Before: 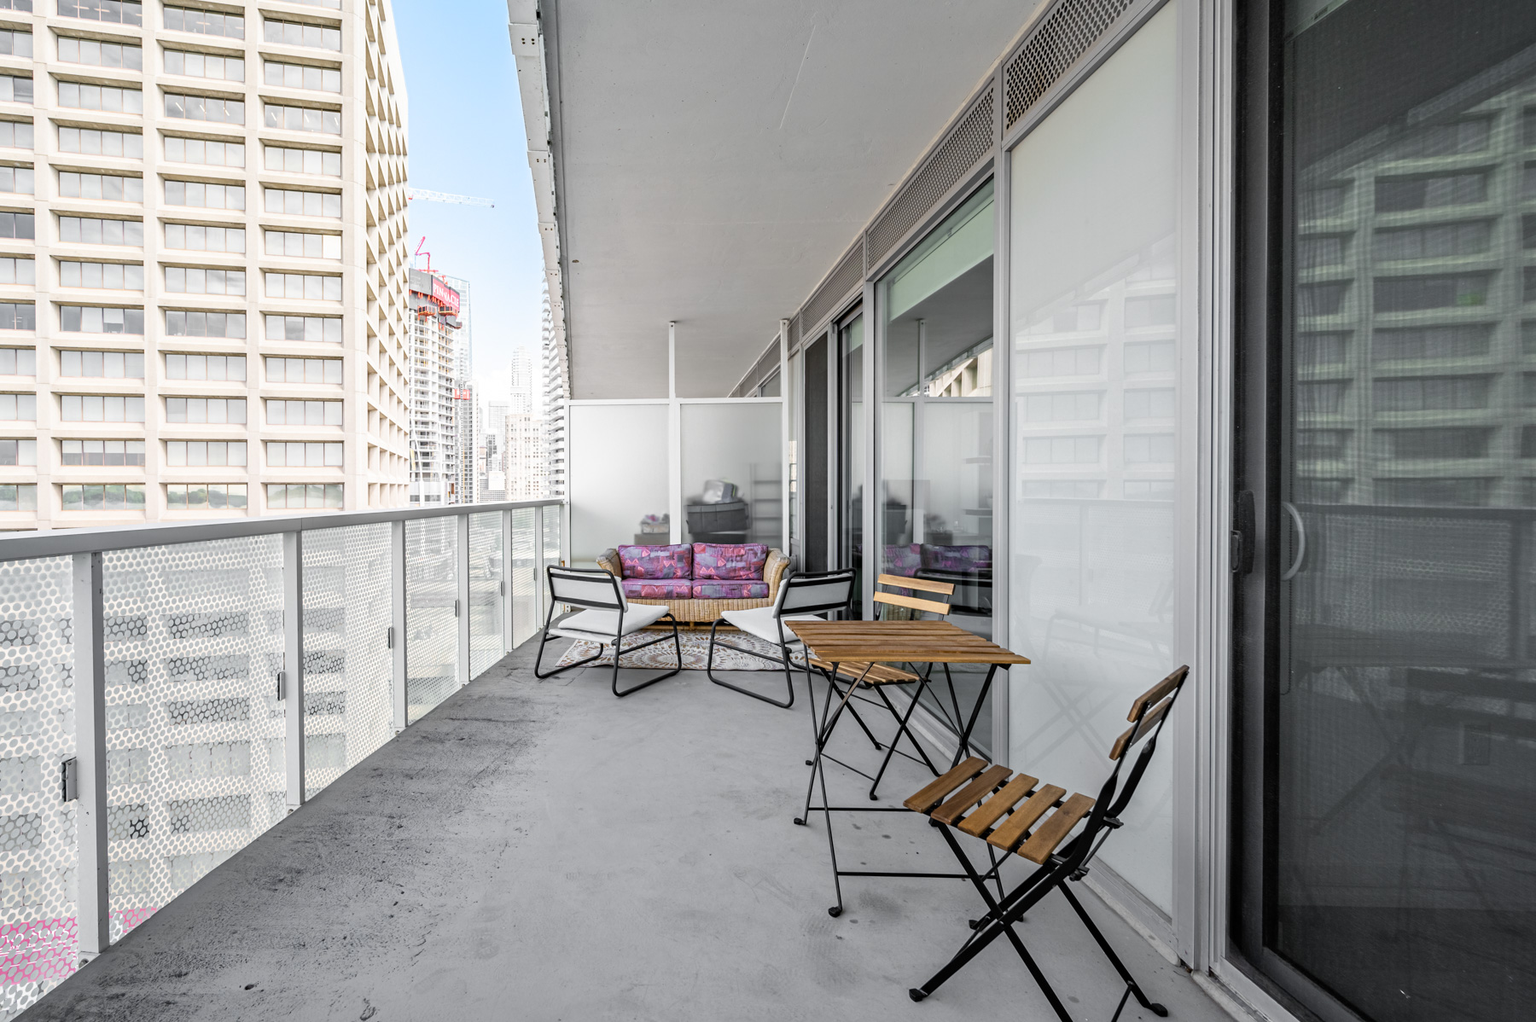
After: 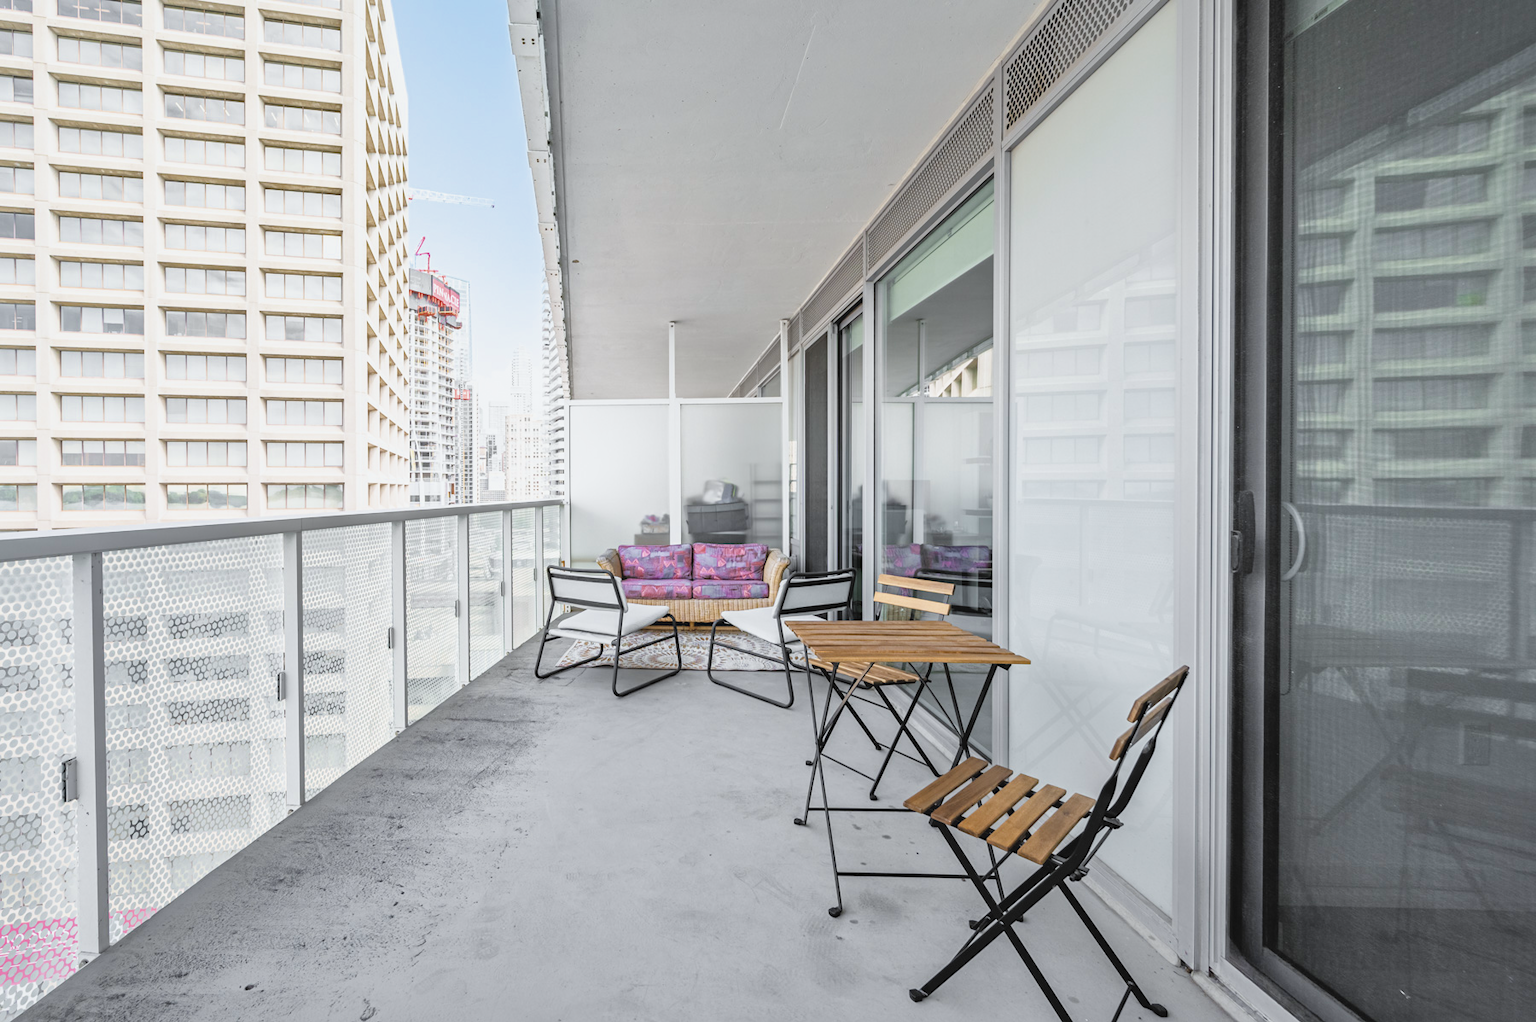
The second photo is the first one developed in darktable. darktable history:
filmic rgb: hardness 4.17
shadows and highlights: on, module defaults
exposure: black level correction -0.005, exposure 1.002 EV, compensate highlight preservation false
white balance: red 0.986, blue 1.01
color zones: curves: ch1 [(0, 0.469) (0.01, 0.469) (0.12, 0.446) (0.248, 0.469) (0.5, 0.5) (0.748, 0.5) (0.99, 0.469) (1, 0.469)]
